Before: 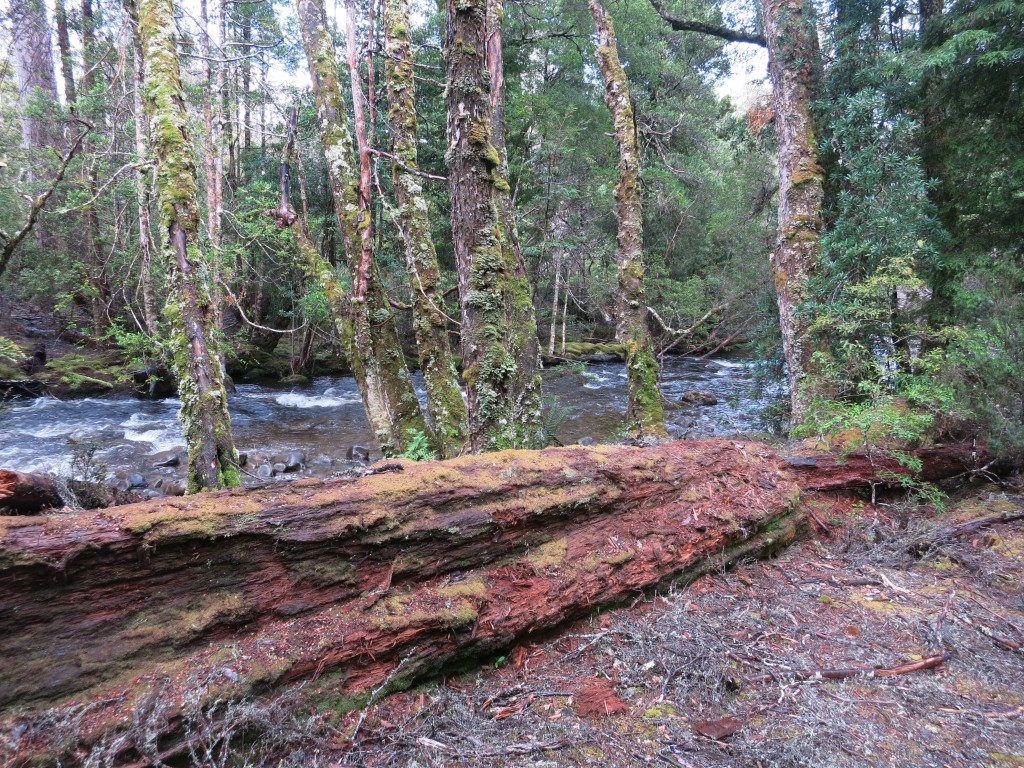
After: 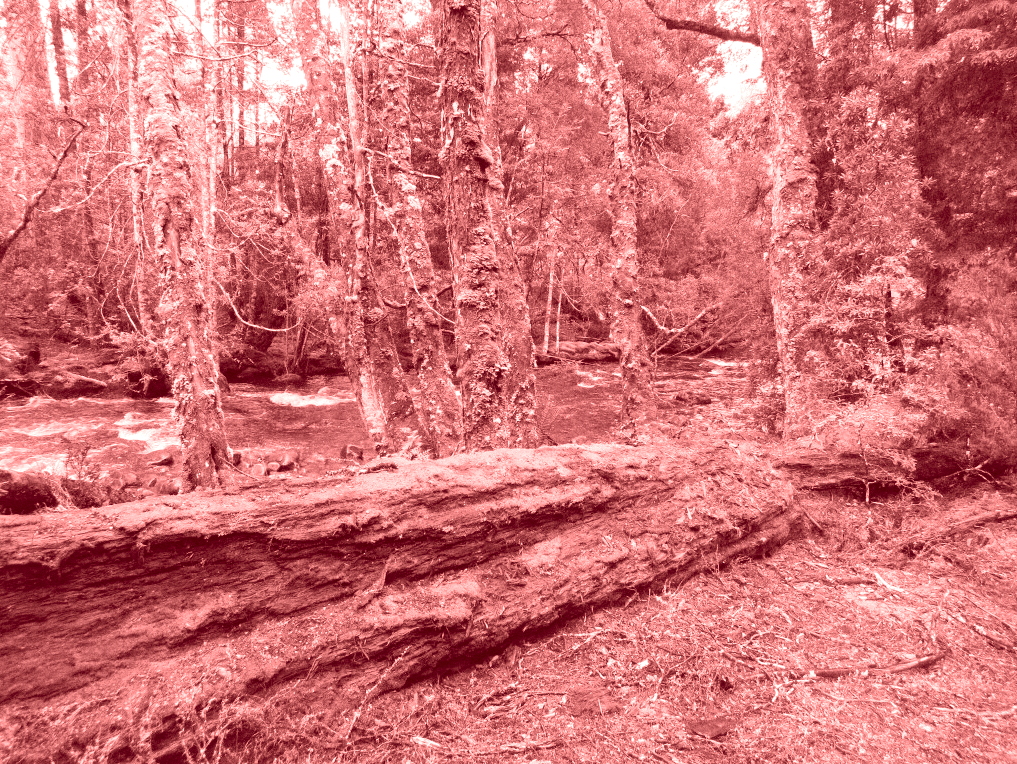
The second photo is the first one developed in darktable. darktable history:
crop and rotate: left 0.614%, top 0.179%, bottom 0.309%
colorize: saturation 60%, source mix 100%
local contrast: mode bilateral grid, contrast 25, coarseness 50, detail 123%, midtone range 0.2
grain: coarseness 22.88 ISO
